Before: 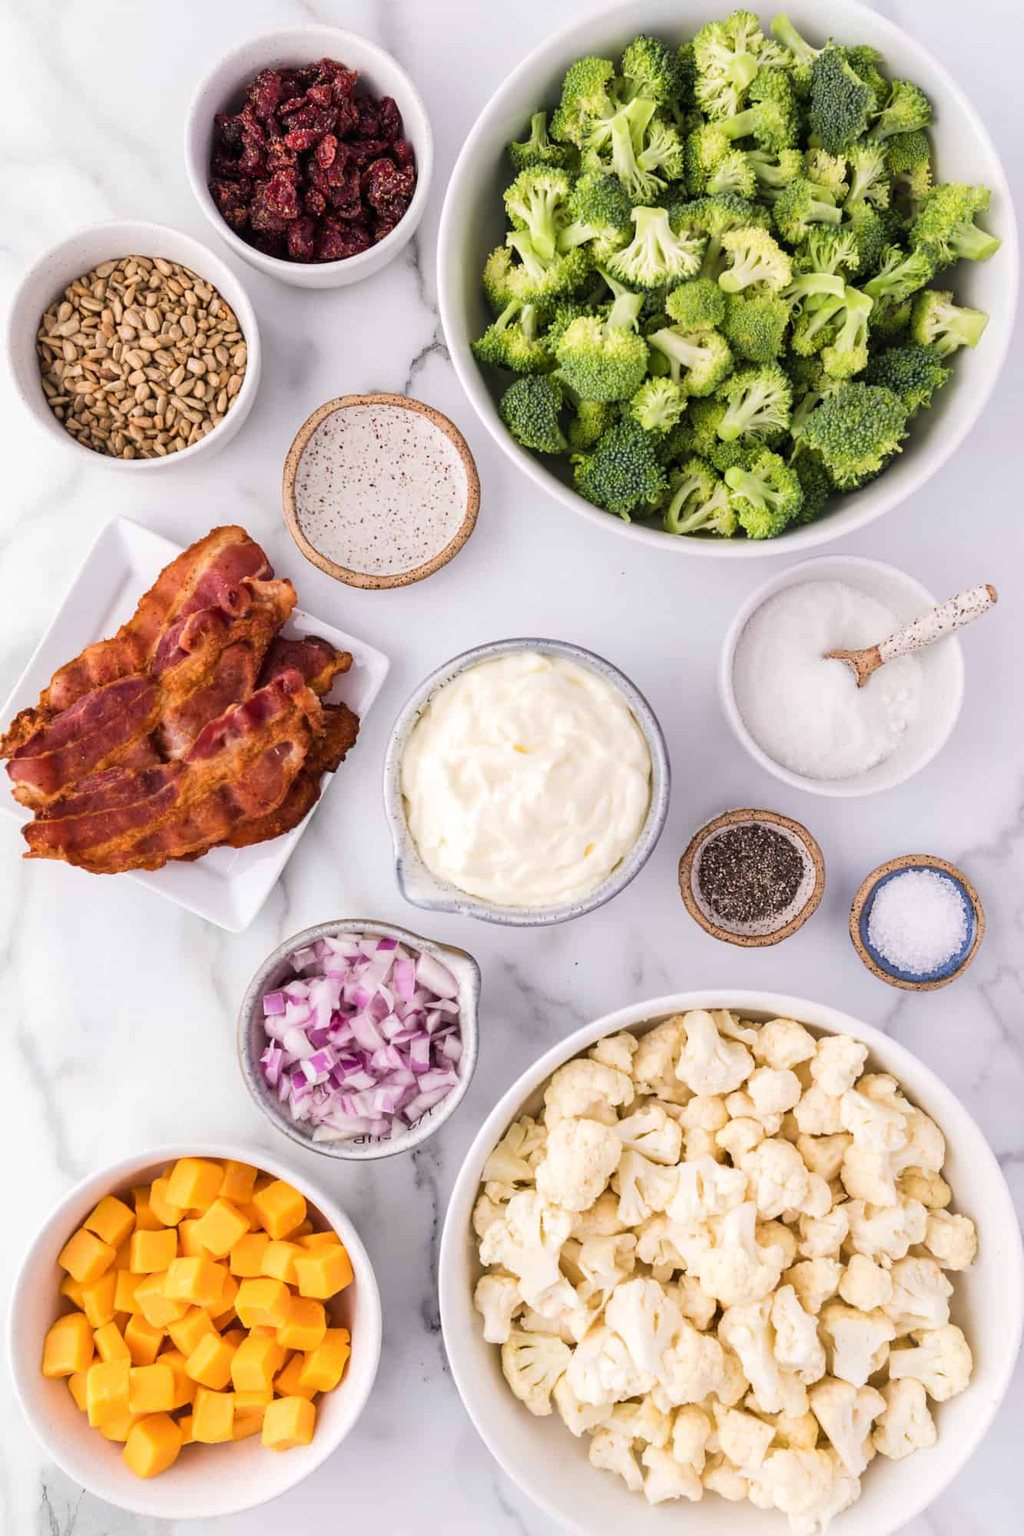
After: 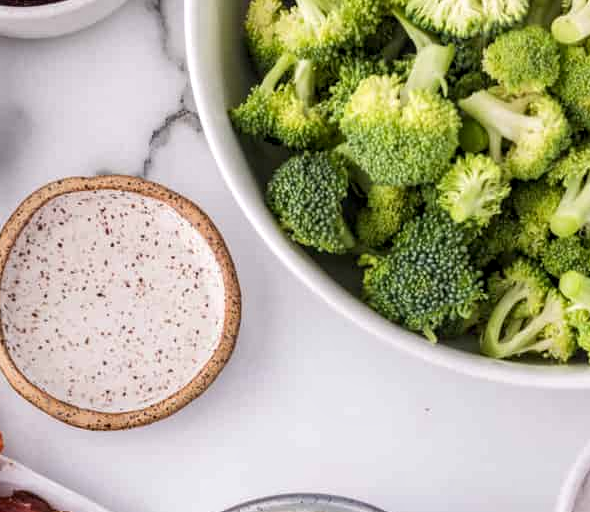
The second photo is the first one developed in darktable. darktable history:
local contrast: detail 130%
exposure: black level correction 0.001, exposure 0.015 EV, compensate highlight preservation false
crop: left 28.861%, top 16.875%, right 26.824%, bottom 57.515%
